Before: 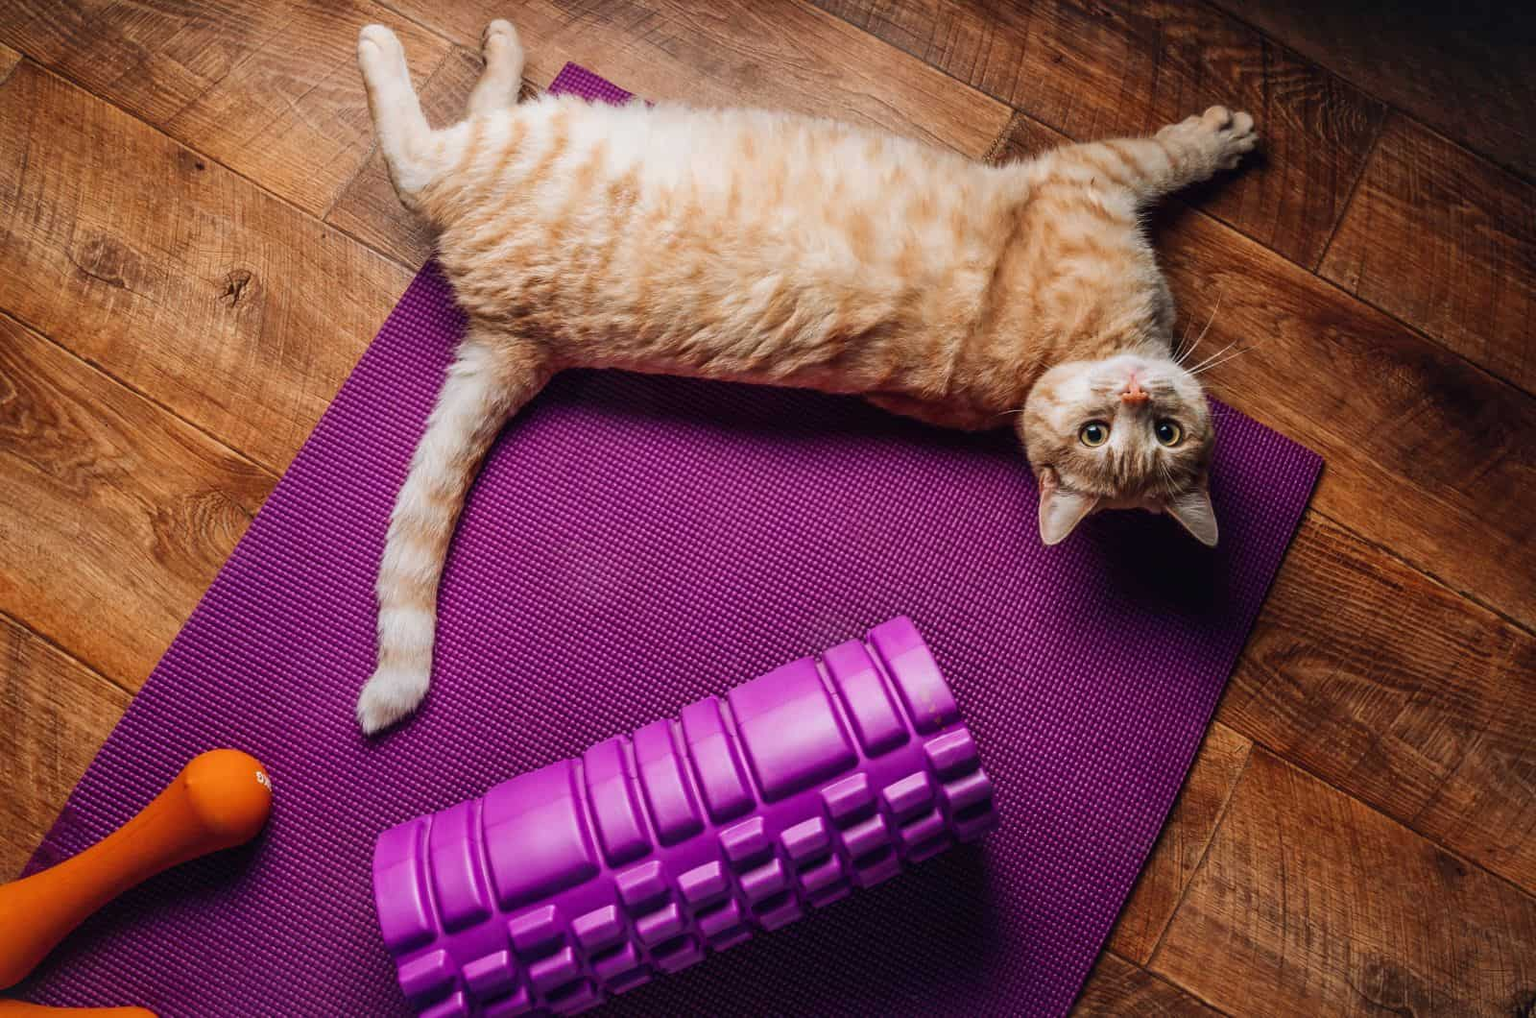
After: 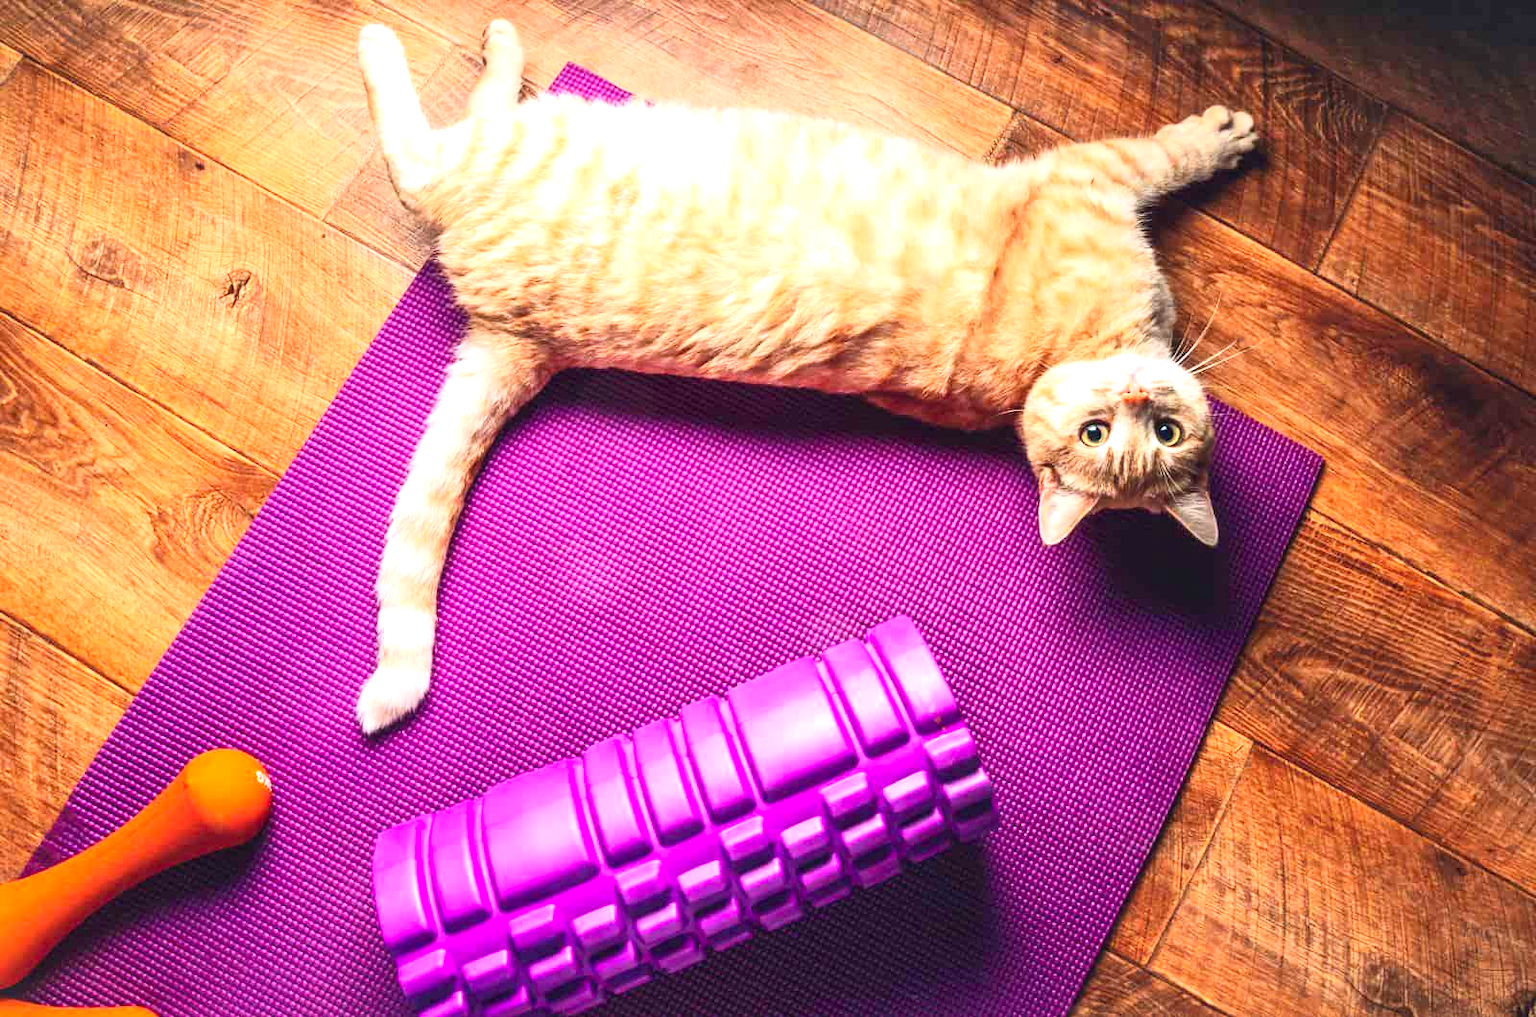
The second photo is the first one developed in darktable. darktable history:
exposure: black level correction 0, exposure 1.278 EV, compensate highlight preservation false
contrast brightness saturation: contrast 0.205, brightness 0.169, saturation 0.227
color calibration: illuminant same as pipeline (D50), adaptation none (bypass), x 0.333, y 0.335, temperature 5015.75 K
